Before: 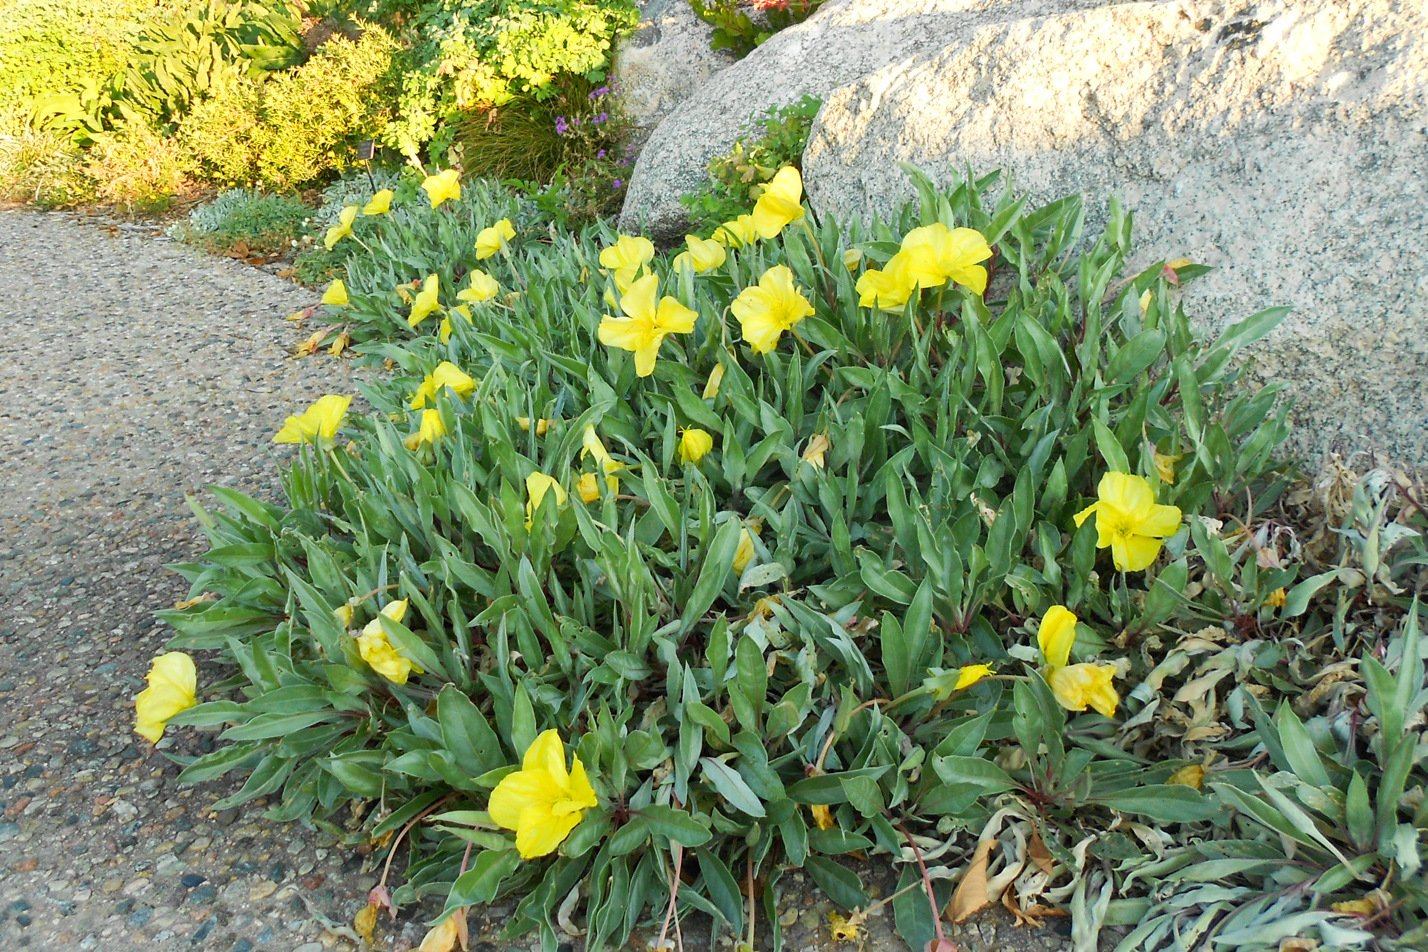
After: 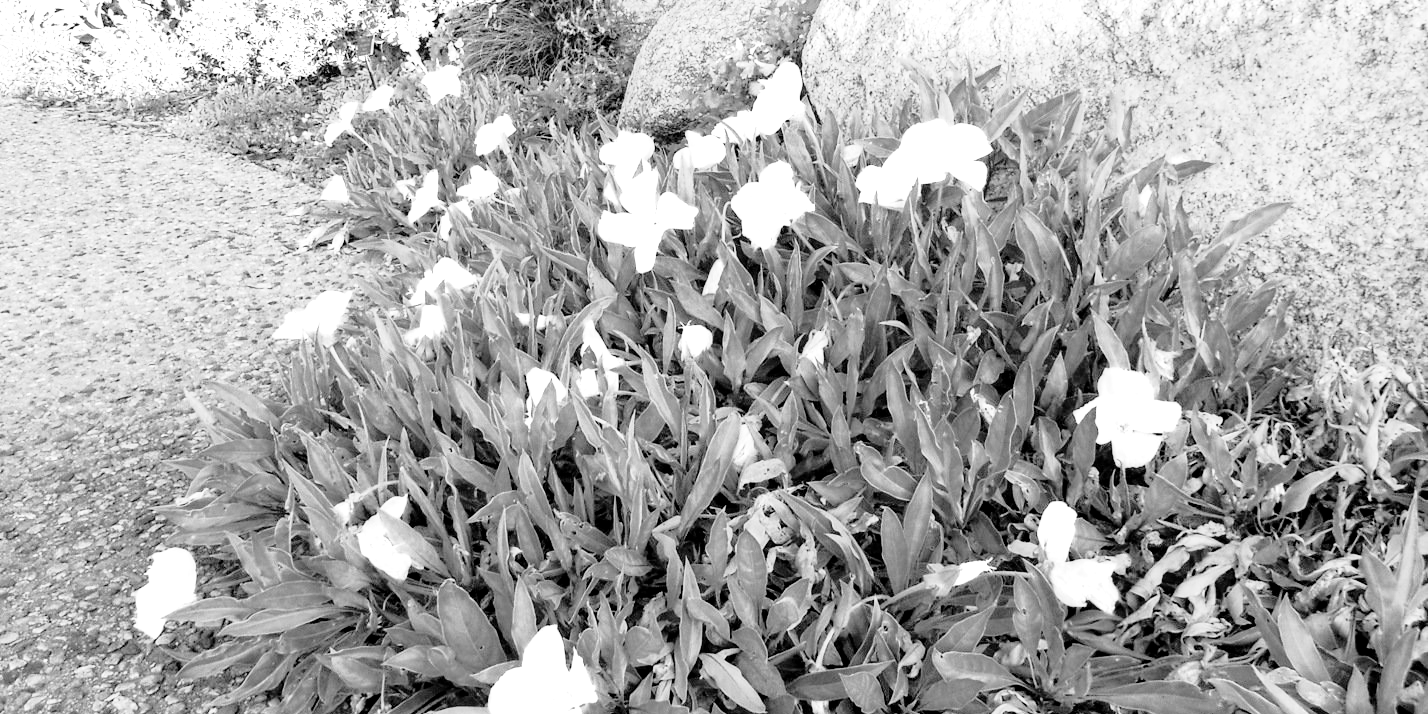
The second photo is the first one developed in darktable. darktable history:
color zones: curves: ch0 [(0.002, 0.593) (0.143, 0.417) (0.285, 0.541) (0.455, 0.289) (0.608, 0.327) (0.727, 0.283) (0.869, 0.571) (1, 0.603)]; ch1 [(0, 0) (0.143, 0) (0.286, 0) (0.429, 0) (0.571, 0) (0.714, 0) (0.857, 0)]
exposure: black level correction 0, exposure 0.499 EV, compensate exposure bias true, compensate highlight preservation false
local contrast: shadows 94%, midtone range 0.494
base curve: curves: ch0 [(0, 0) (0.028, 0.03) (0.121, 0.232) (0.46, 0.748) (0.859, 0.968) (1, 1)], preserve colors none
crop: top 11.013%, bottom 13.94%
contrast brightness saturation: saturation -0.022
tone curve: curves: ch0 [(0, 0) (0.181, 0.087) (0.498, 0.485) (0.78, 0.742) (0.993, 0.954)]; ch1 [(0, 0) (0.311, 0.149) (0.395, 0.349) (0.488, 0.477) (0.612, 0.641) (1, 1)]; ch2 [(0, 0) (0.5, 0.5) (0.638, 0.667) (1, 1)], color space Lab, linked channels, preserve colors none
